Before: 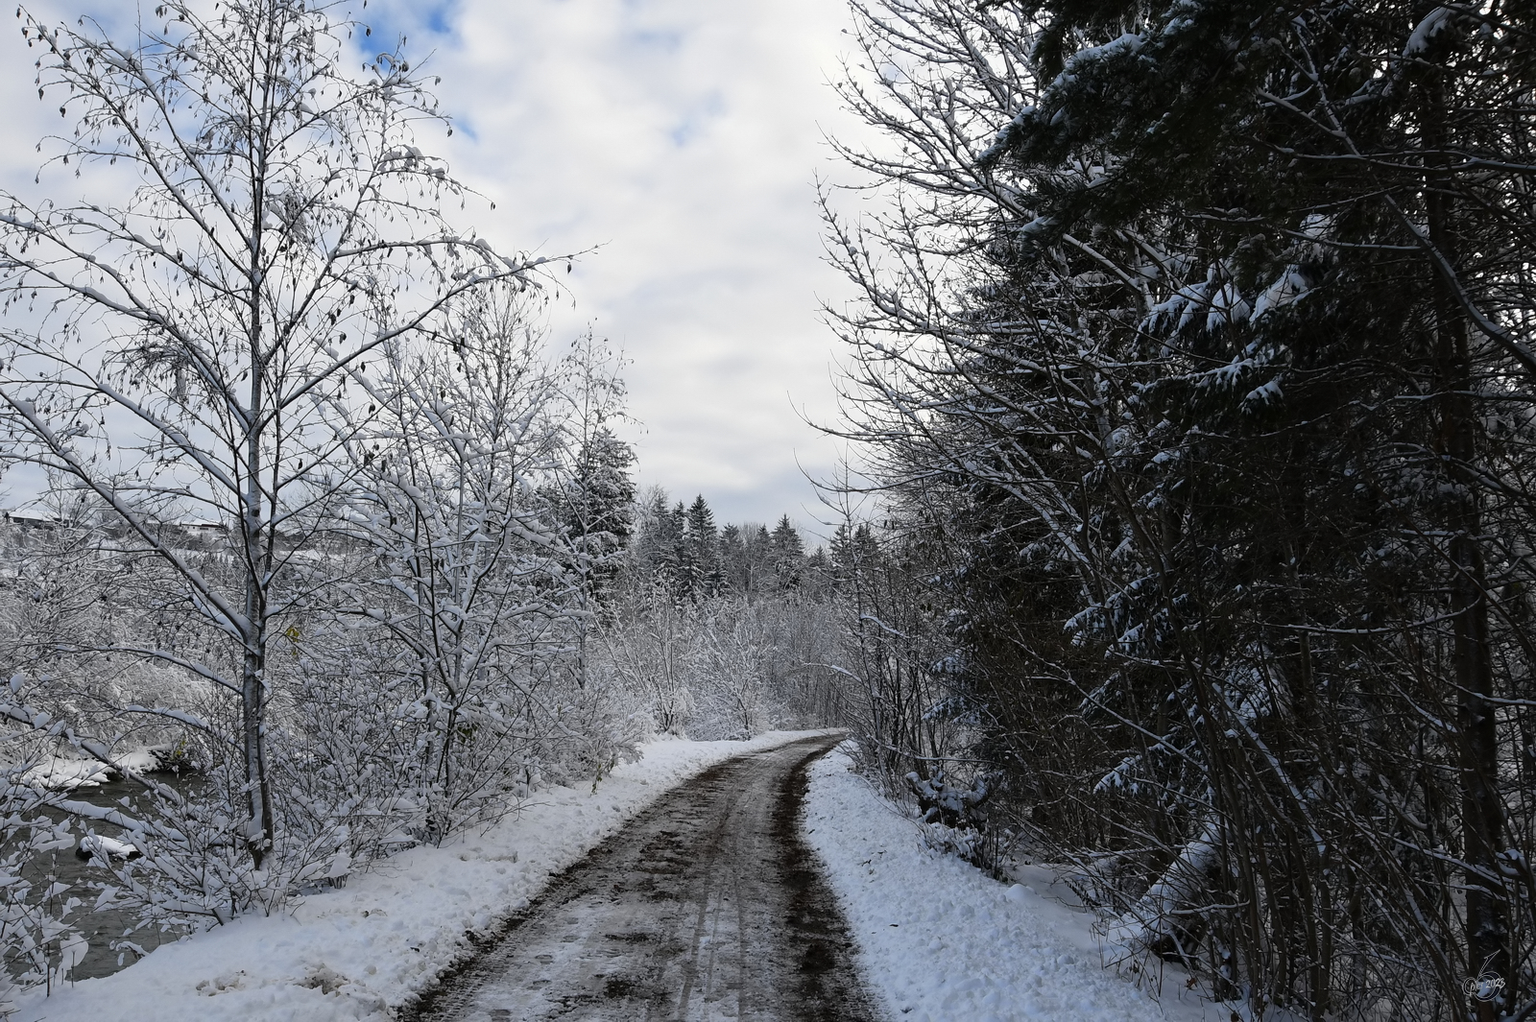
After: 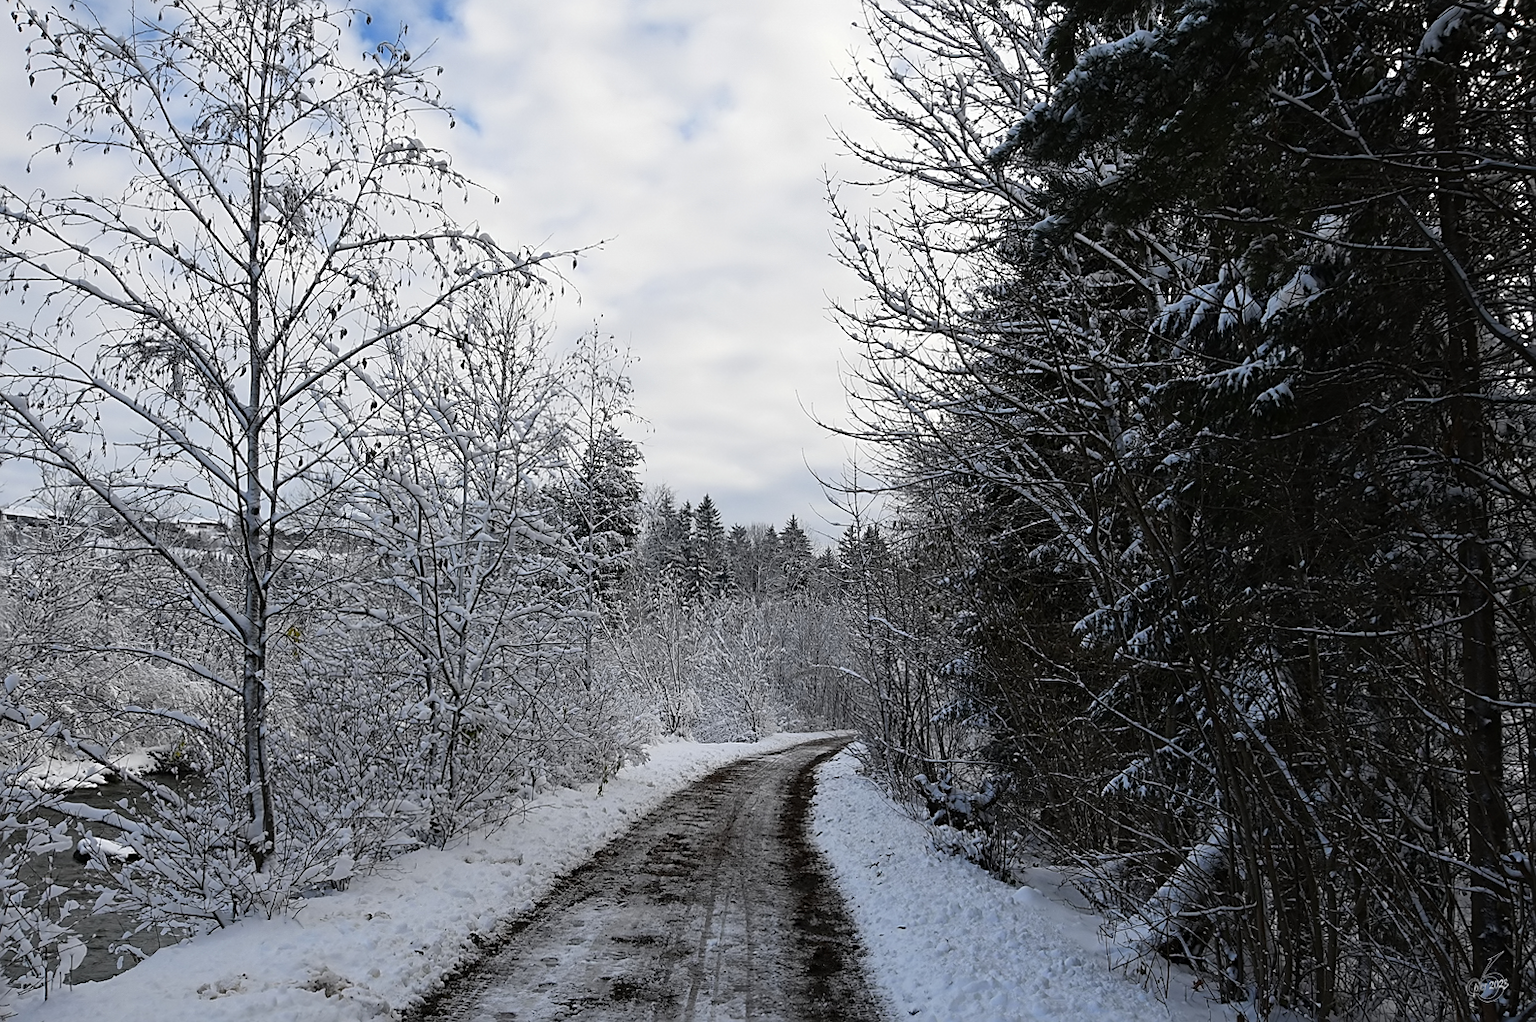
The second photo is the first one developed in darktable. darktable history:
rotate and perspective: rotation 0.174°, lens shift (vertical) 0.013, lens shift (horizontal) 0.019, shear 0.001, automatic cropping original format, crop left 0.007, crop right 0.991, crop top 0.016, crop bottom 0.997
sharpen: on, module defaults
